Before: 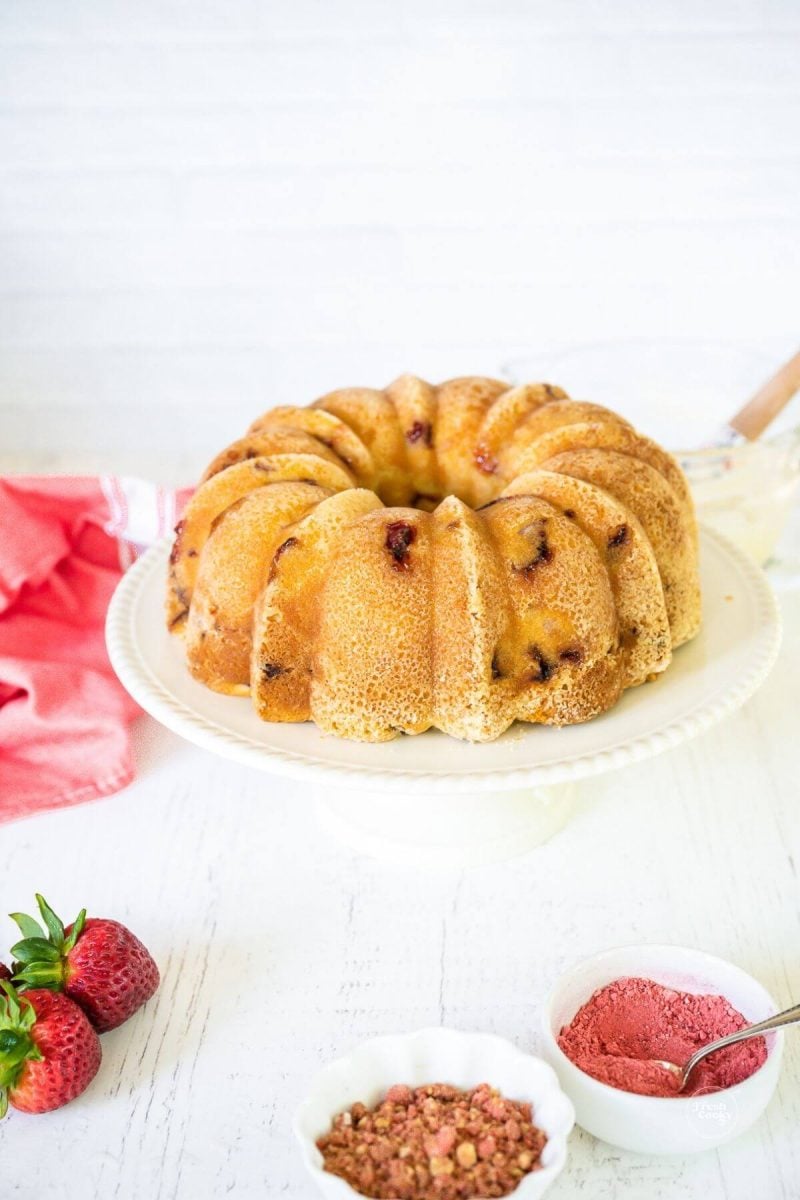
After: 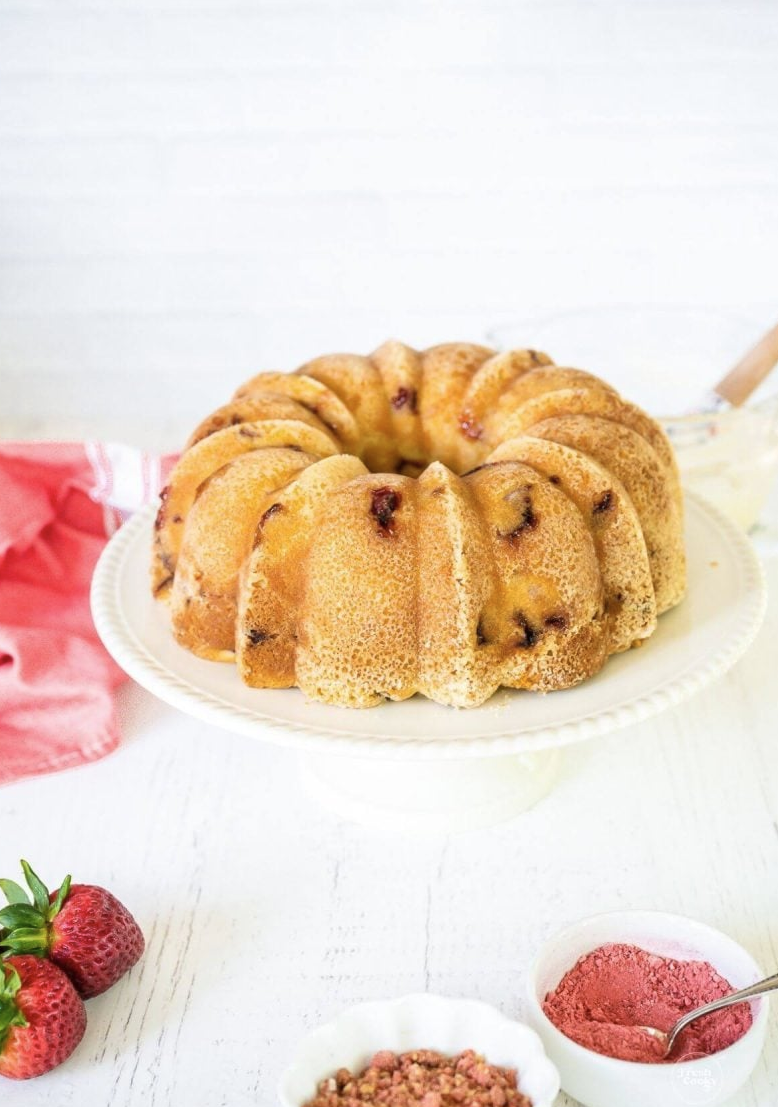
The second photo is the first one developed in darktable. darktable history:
contrast brightness saturation: saturation -0.104
exposure: compensate highlight preservation false
crop: left 1.93%, top 2.85%, right 0.732%, bottom 4.839%
